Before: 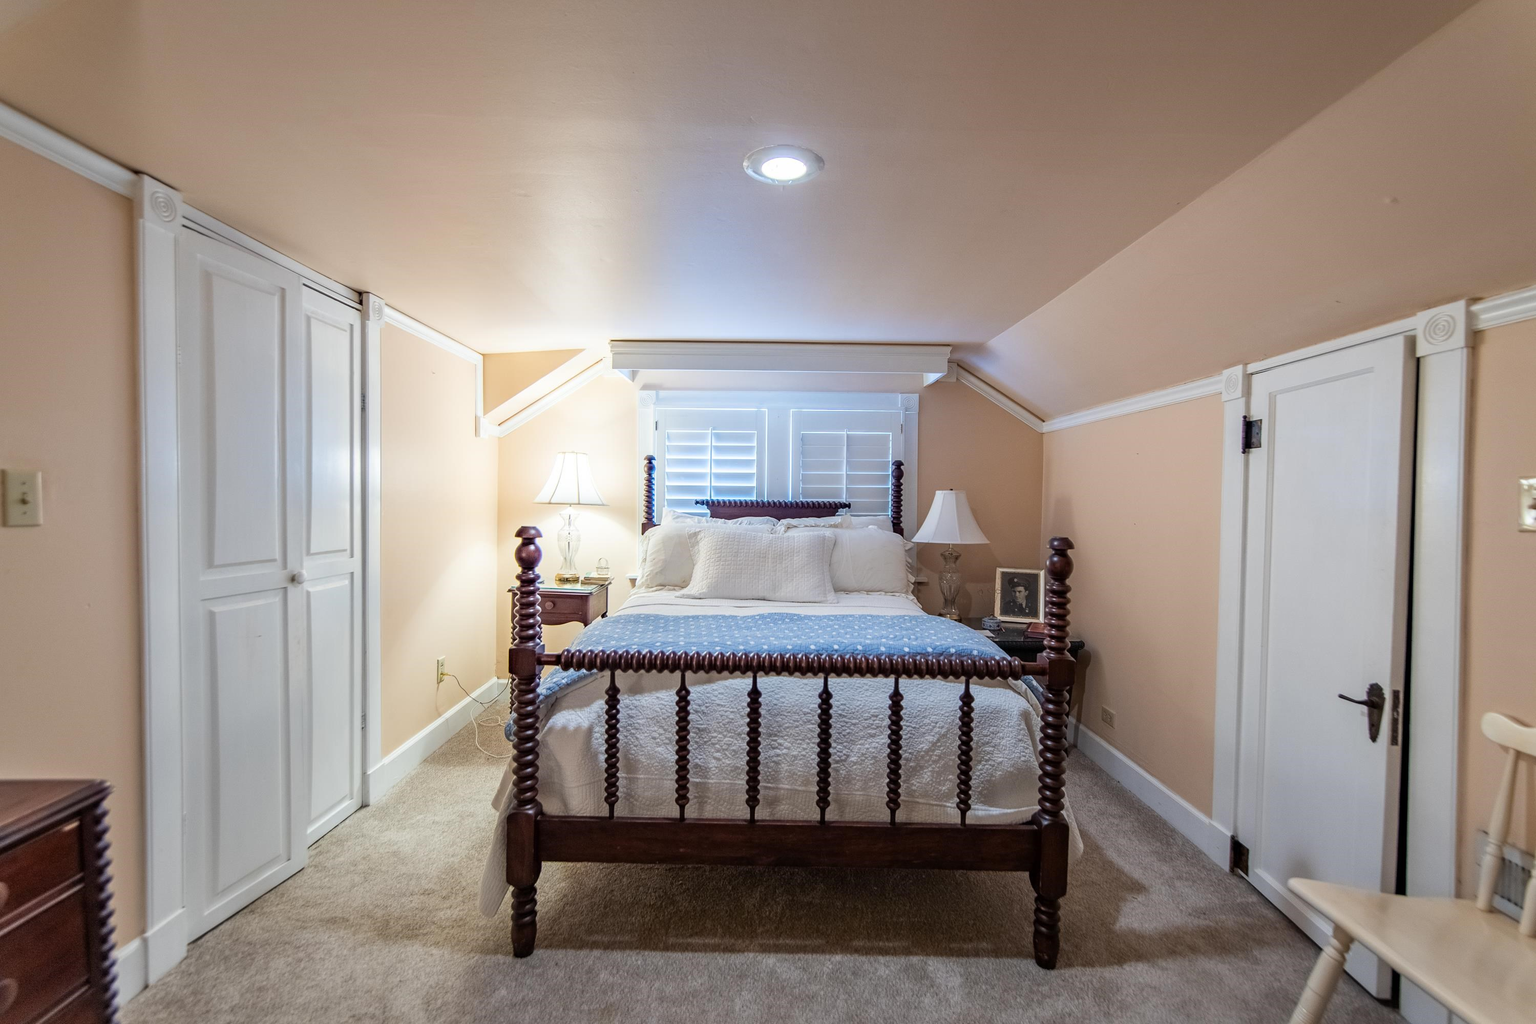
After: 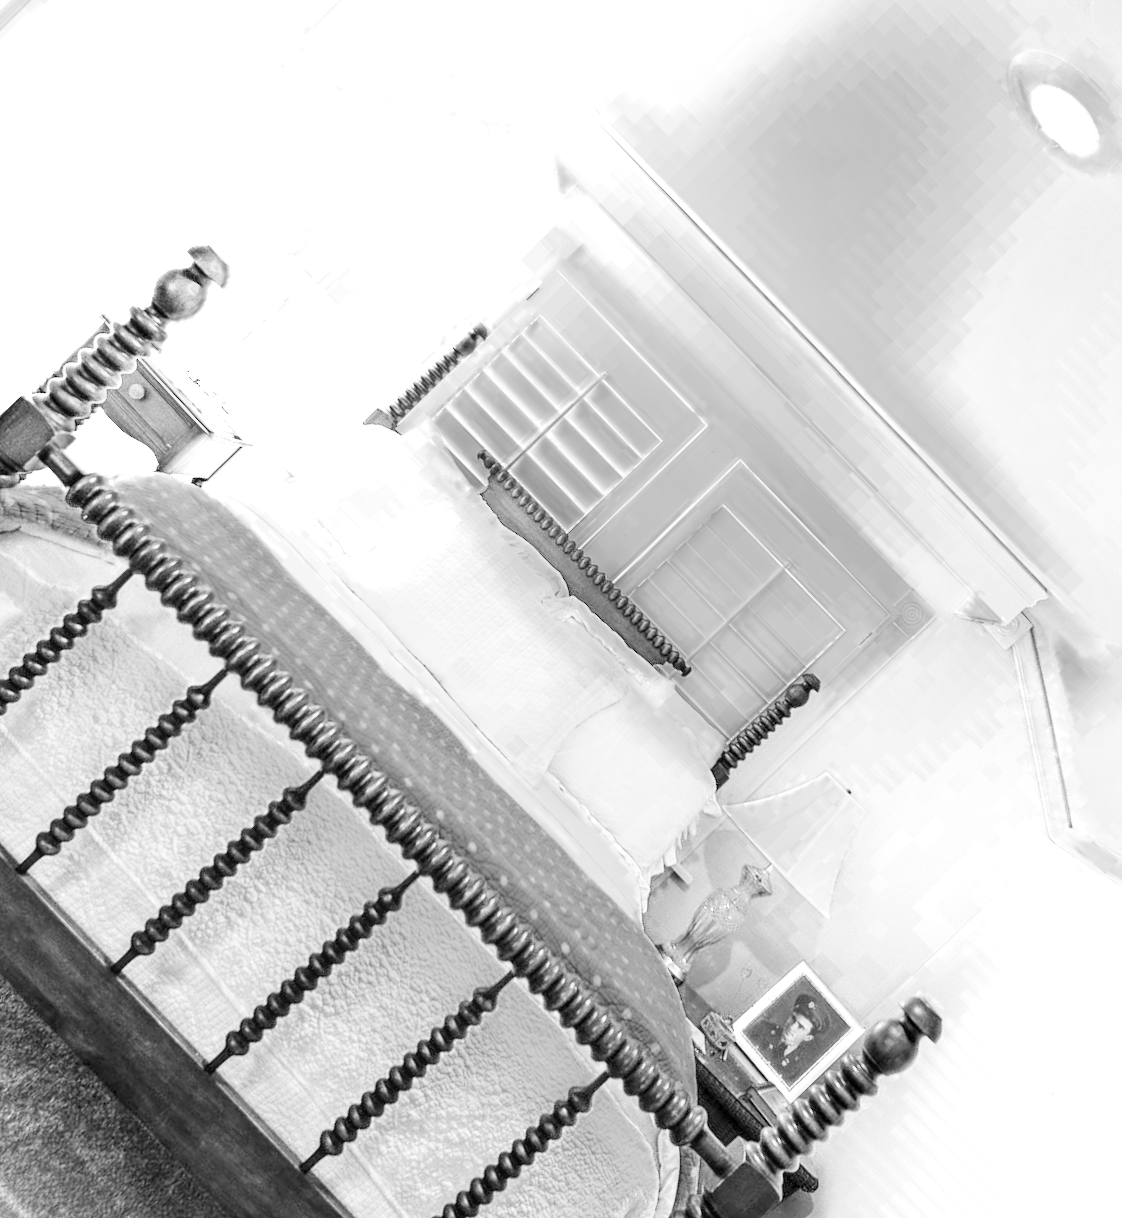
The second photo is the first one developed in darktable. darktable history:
filmic rgb: black relative exposure -16 EV, white relative exposure 6.09 EV, hardness 5.22
exposure: black level correction 0, exposure 0.896 EV, compensate exposure bias true, compensate highlight preservation false
color zones: curves: ch0 [(0, 0.554) (0.146, 0.662) (0.293, 0.86) (0.503, 0.774) (0.637, 0.106) (0.74, 0.072) (0.866, 0.488) (0.998, 0.569)]; ch1 [(0, 0) (0.143, 0) (0.286, 0) (0.429, 0) (0.571, 0) (0.714, 0) (0.857, 0)]
local contrast: on, module defaults
crop and rotate: angle -45.38°, top 16.619%, right 0.817%, bottom 11.658%
